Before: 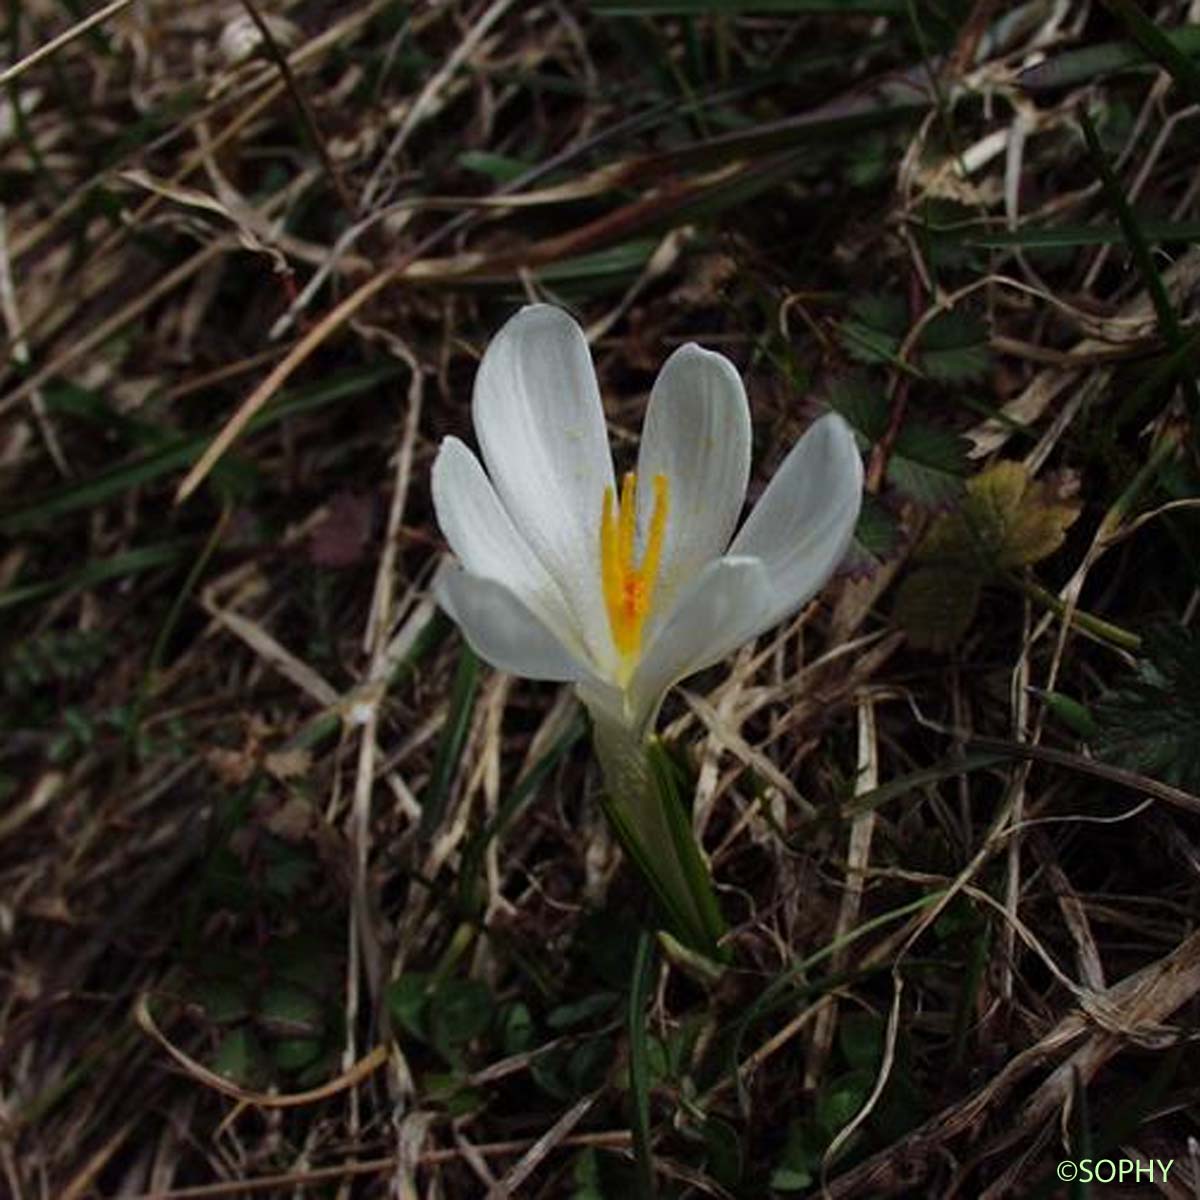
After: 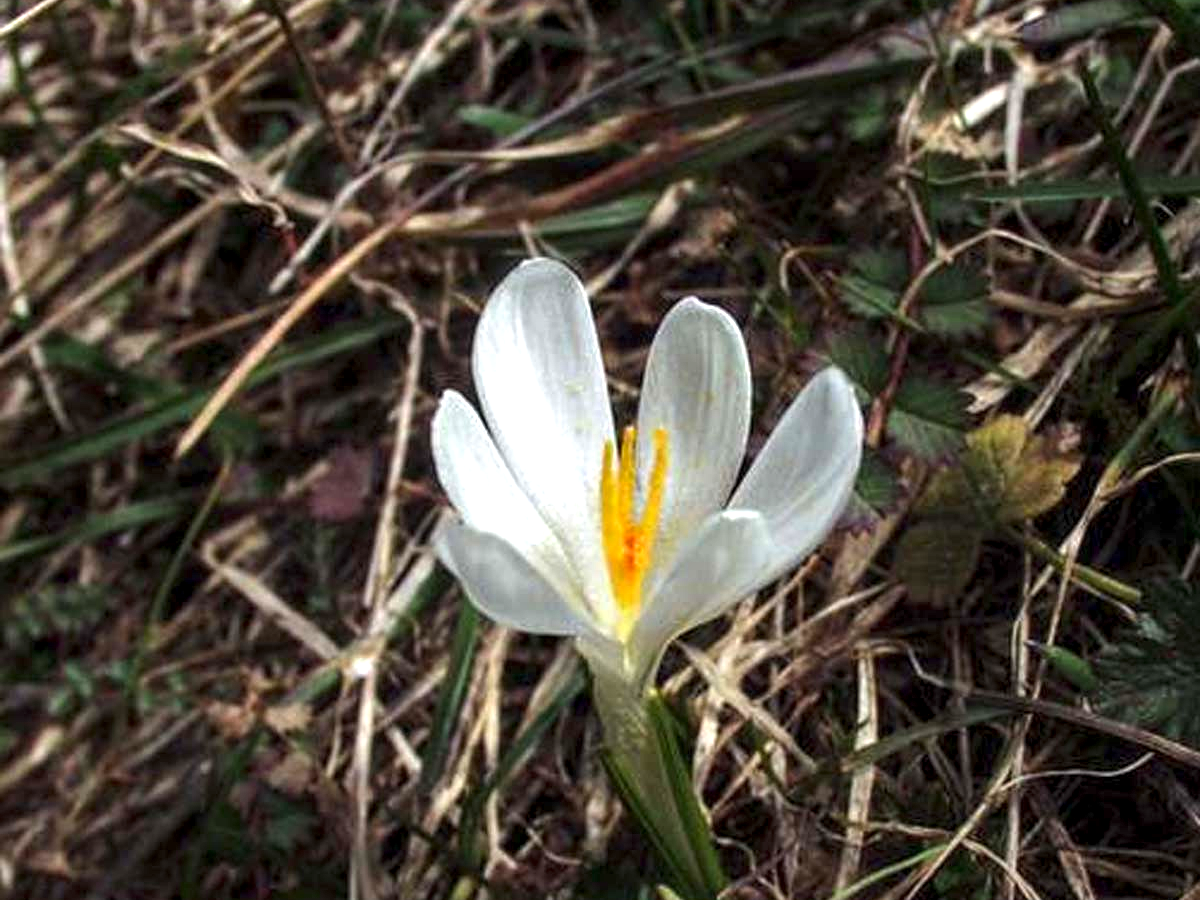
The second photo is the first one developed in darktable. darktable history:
local contrast: detail 130%
tone equalizer: -8 EV -0.55 EV
crop: top 3.857%, bottom 21.132%
exposure: black level correction 0, exposure 1.2 EV, compensate highlight preservation false
